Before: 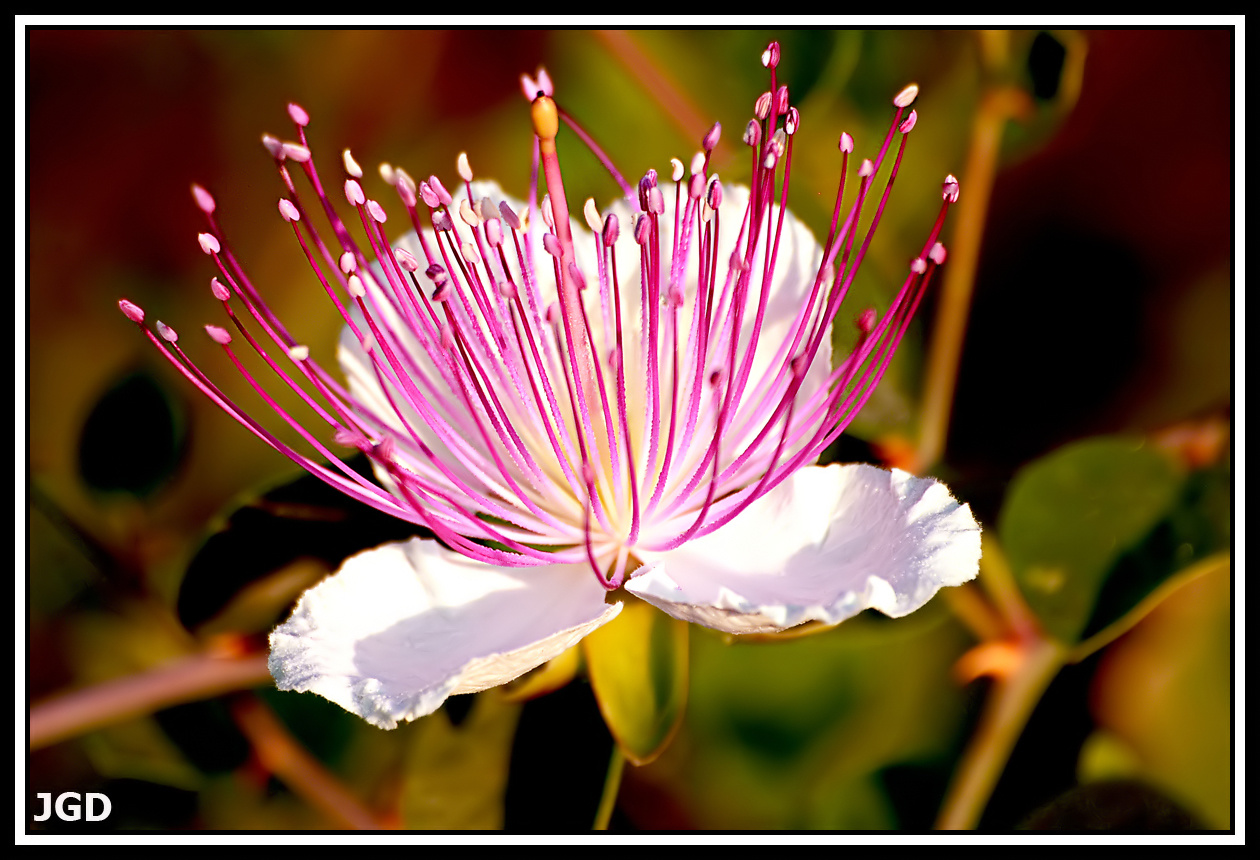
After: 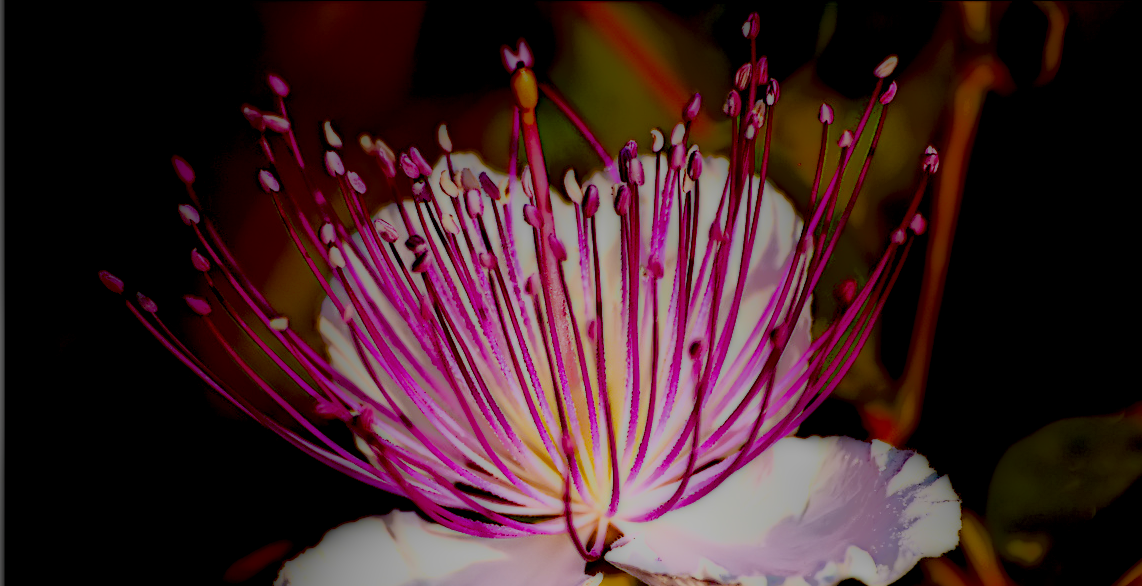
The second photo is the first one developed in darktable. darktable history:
crop: left 1.598%, top 3.38%, right 7.695%, bottom 28.447%
color balance rgb: highlights gain › luminance 17.784%, perceptual saturation grading › global saturation 20%, perceptual saturation grading › highlights -25.079%, perceptual saturation grading › shadows 25.977%, global vibrance 50.843%
local contrast: highlights 4%, shadows 218%, detail 164%, midtone range 0.002
filmic rgb: black relative exposure -5.01 EV, white relative exposure 3.98 EV, threshold 3.04 EV, hardness 2.91, contrast 1.095, enable highlight reconstruction true
